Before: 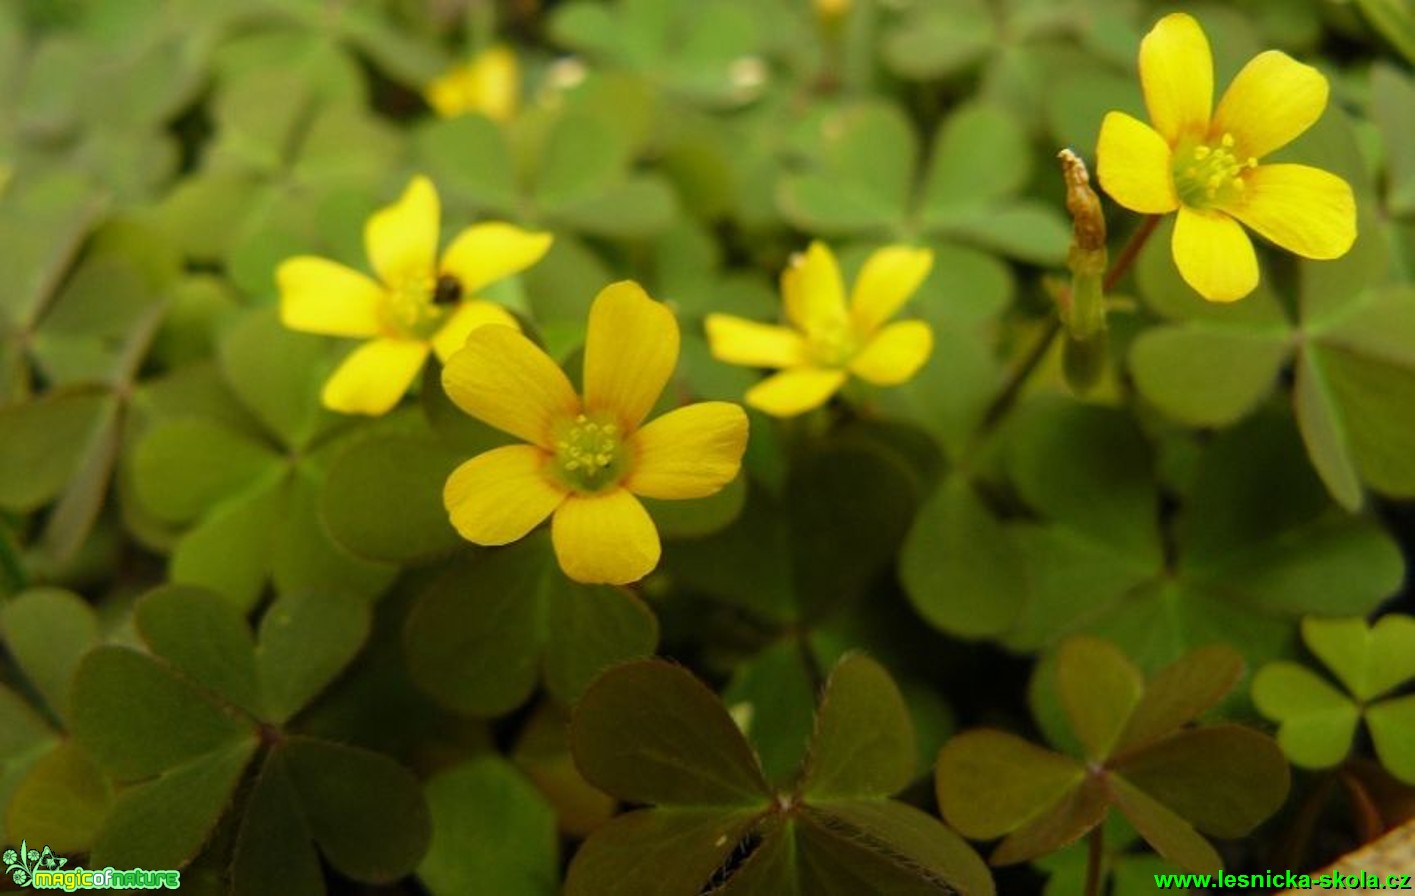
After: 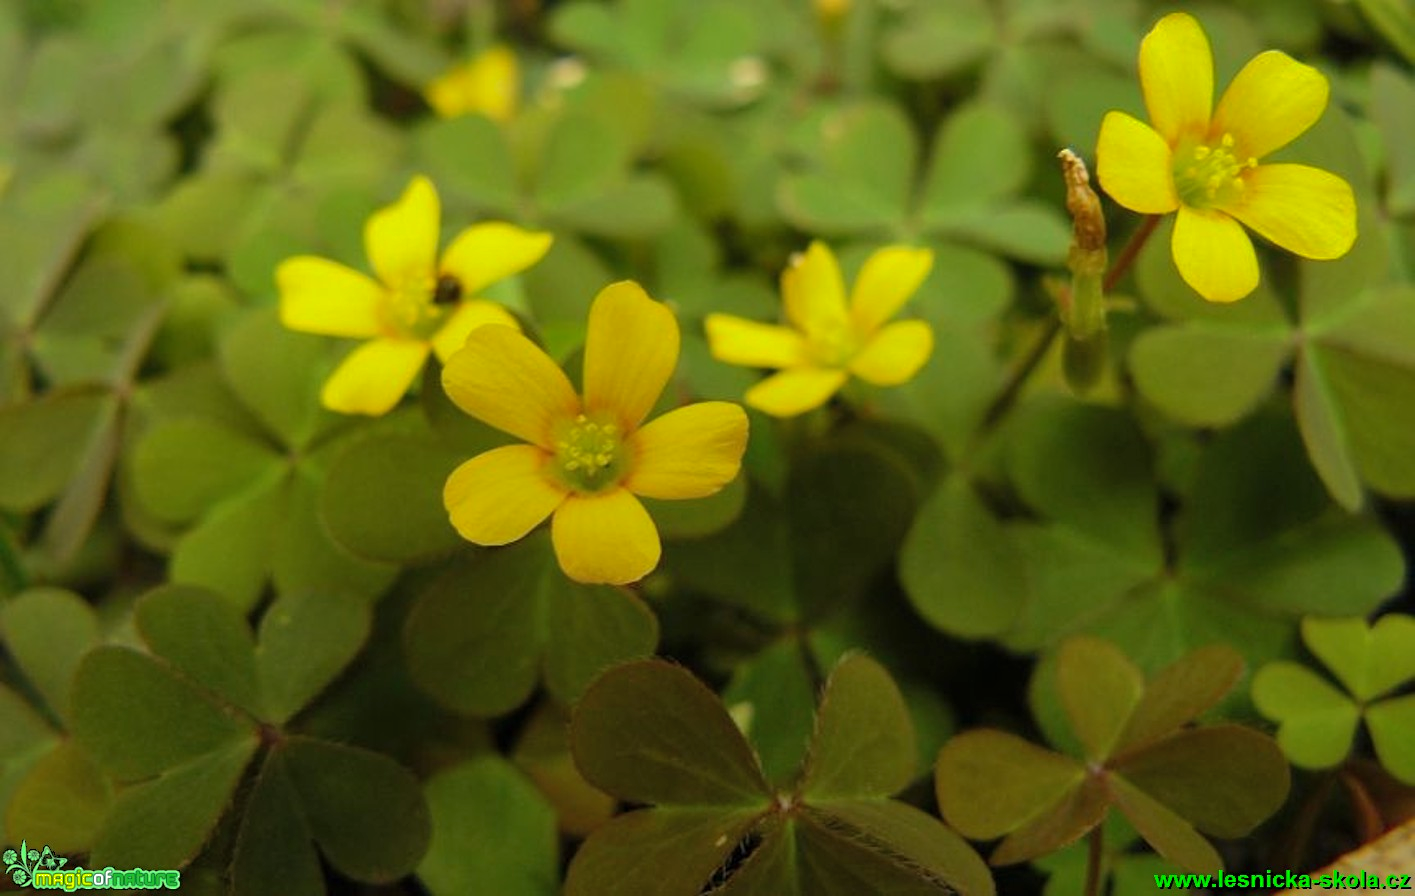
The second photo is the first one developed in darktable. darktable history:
shadows and highlights: shadows 39.46, highlights -59.66
sharpen: amount 0.216
